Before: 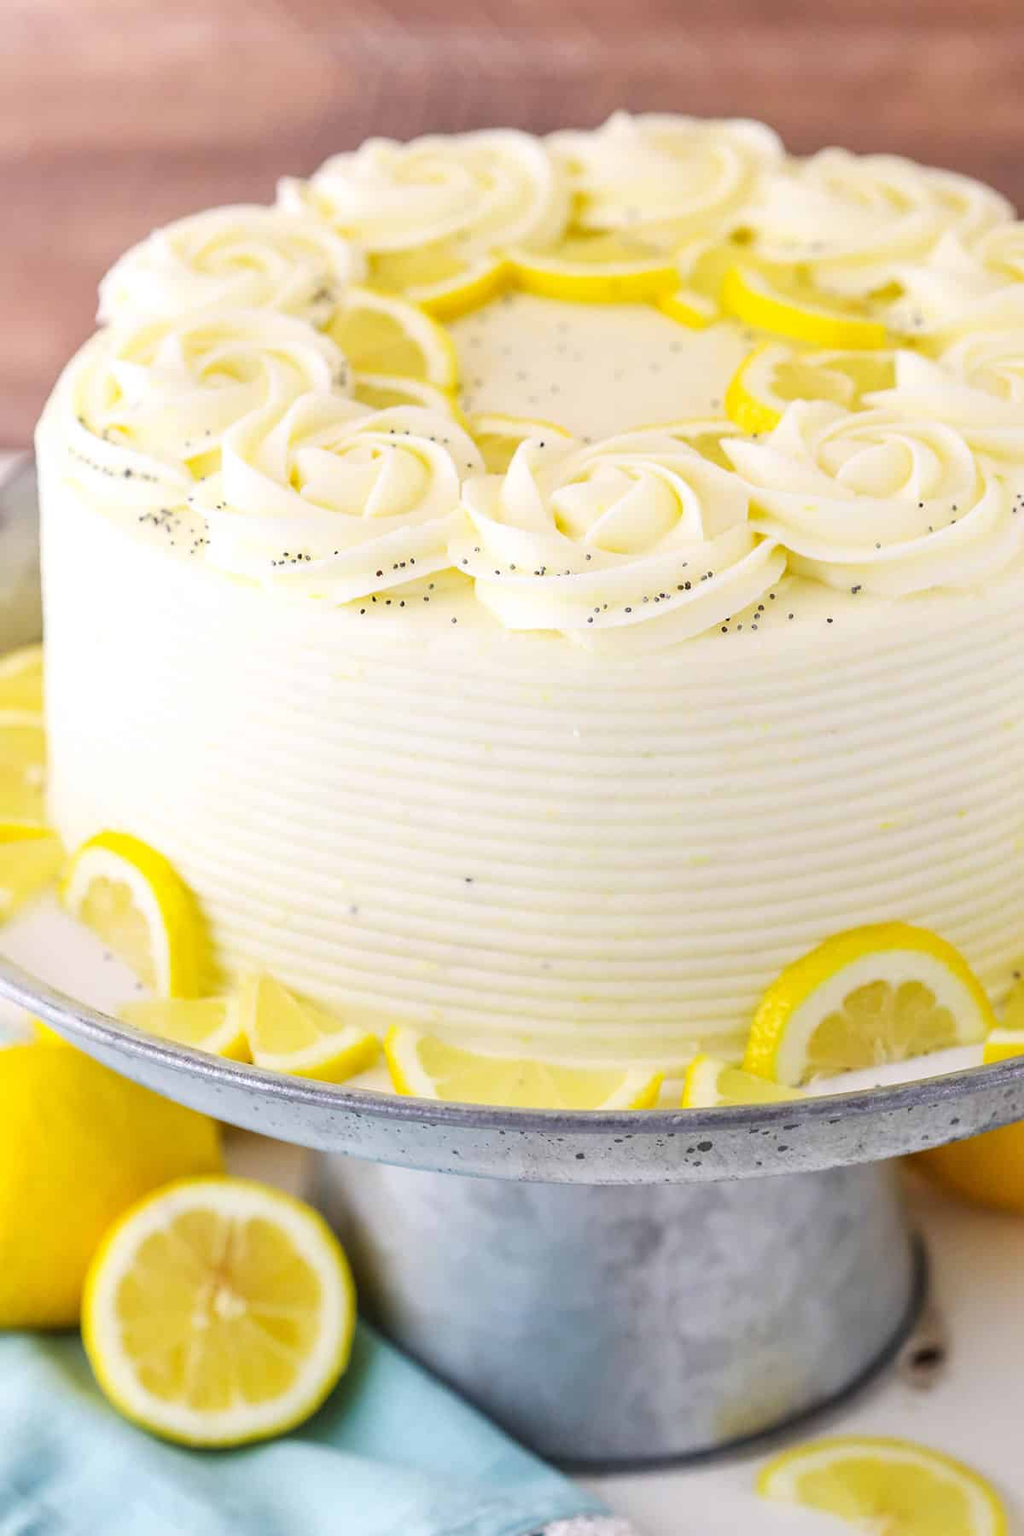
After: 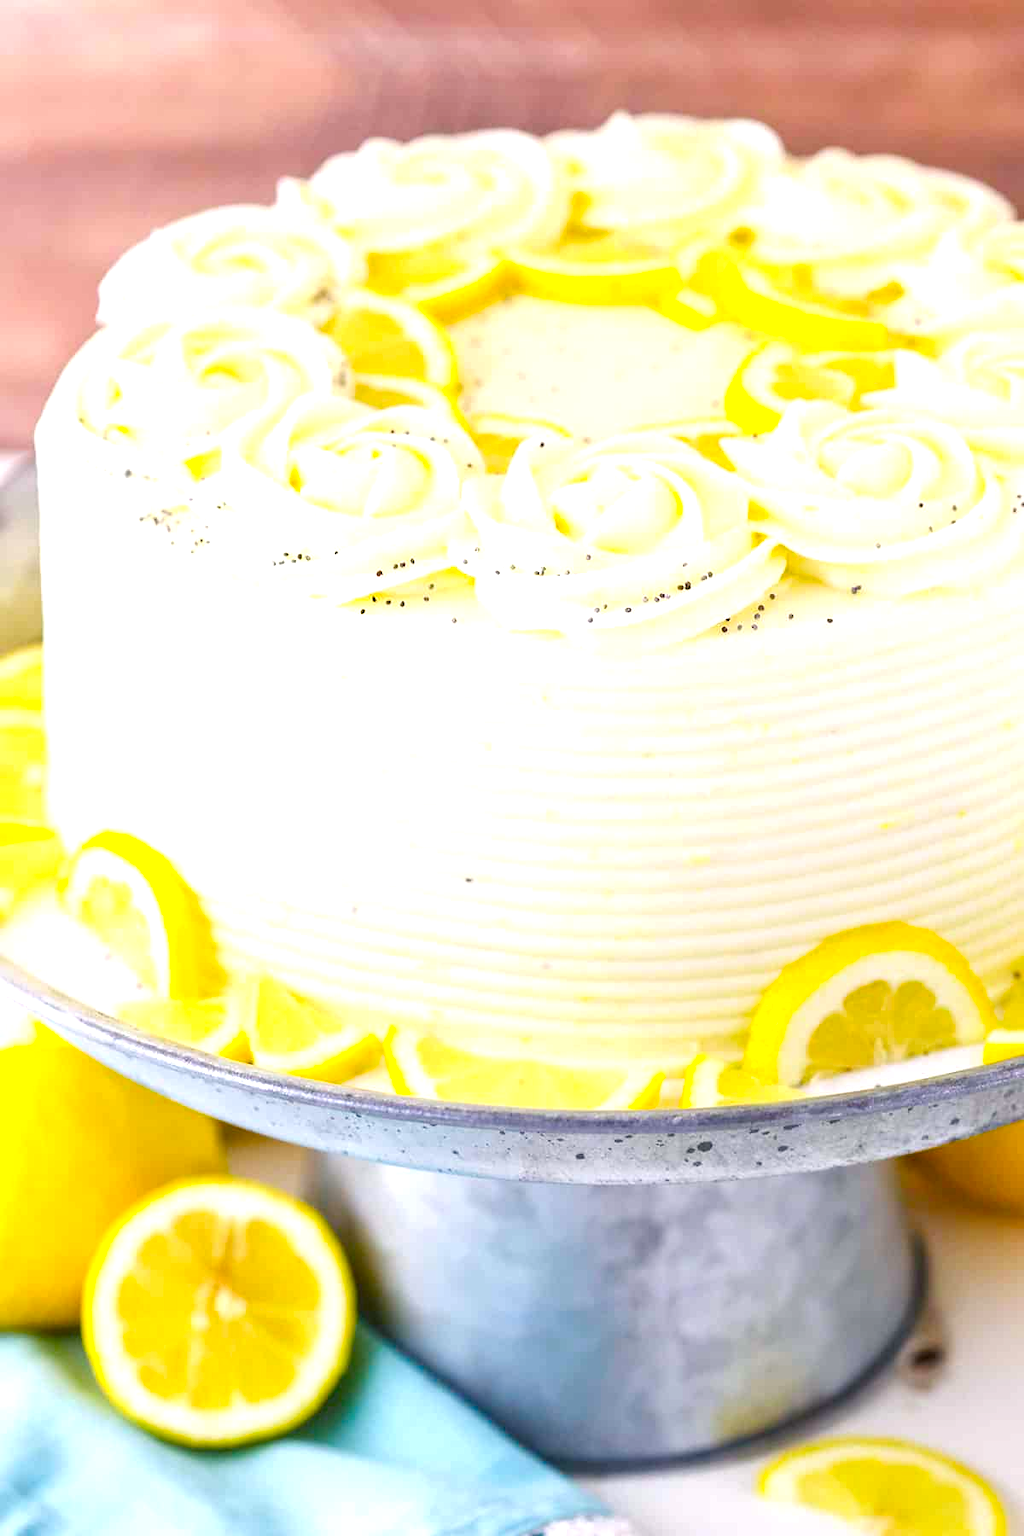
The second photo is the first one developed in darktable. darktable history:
exposure: exposure 0.127 EV, compensate highlight preservation false
color balance rgb: power › chroma 0.975%, power › hue 251.72°, linear chroma grading › global chroma 14.496%, perceptual saturation grading › global saturation 20%, perceptual saturation grading › highlights -25.309%, perceptual saturation grading › shadows 26.066%, perceptual brilliance grading › global brilliance 11.588%, global vibrance 15.394%
